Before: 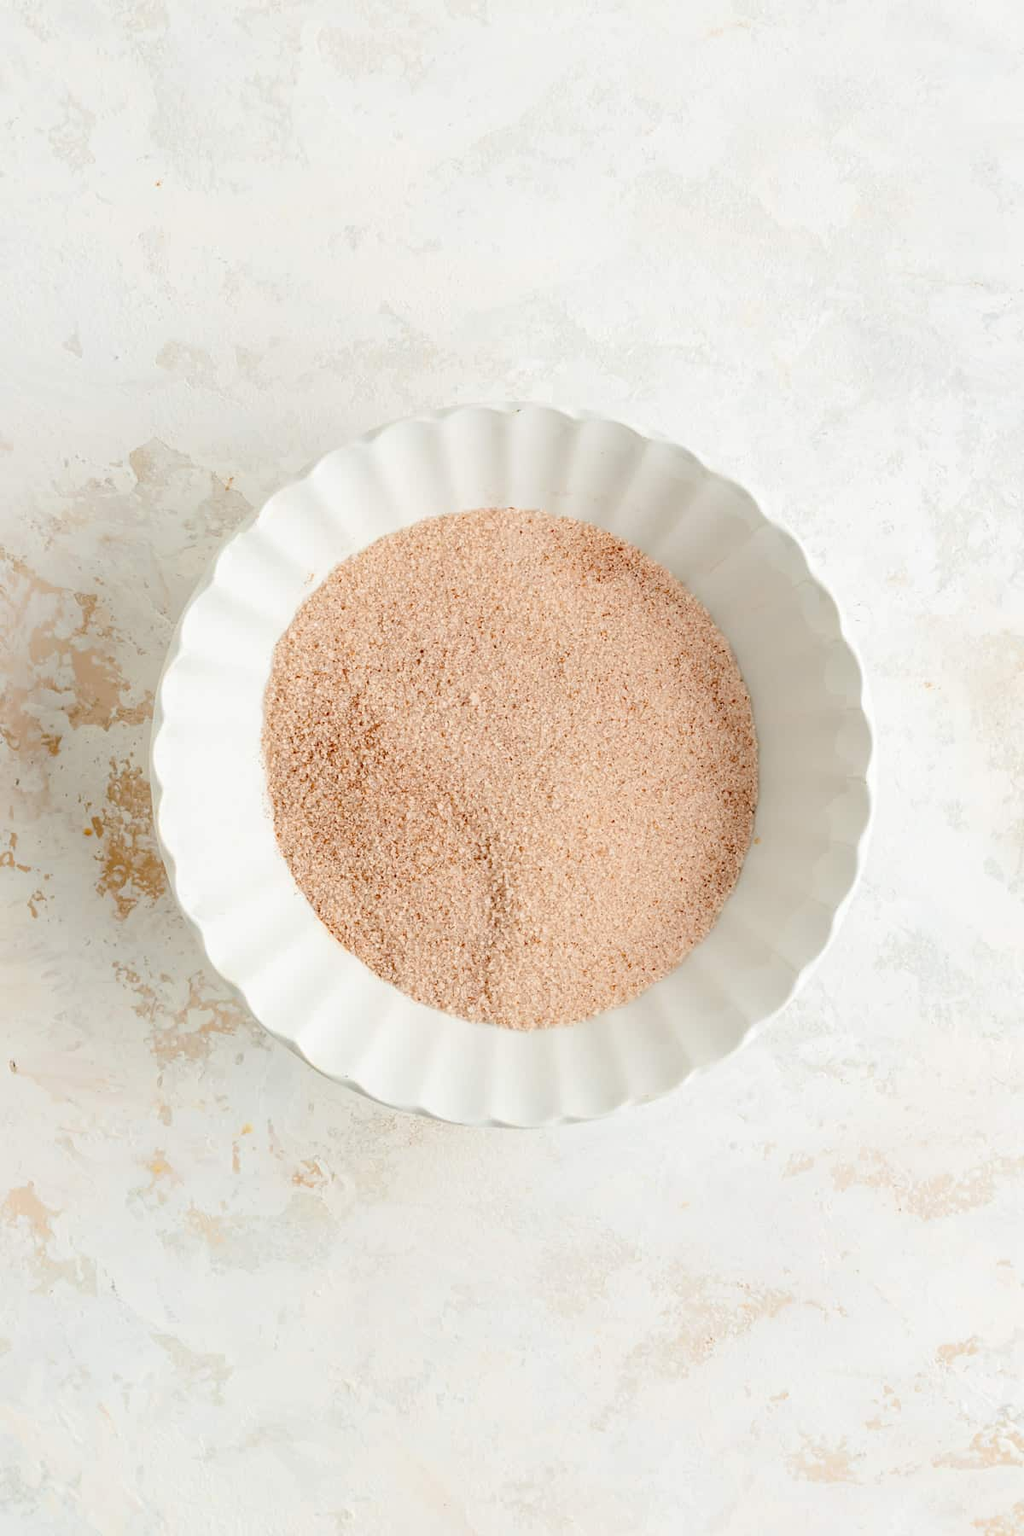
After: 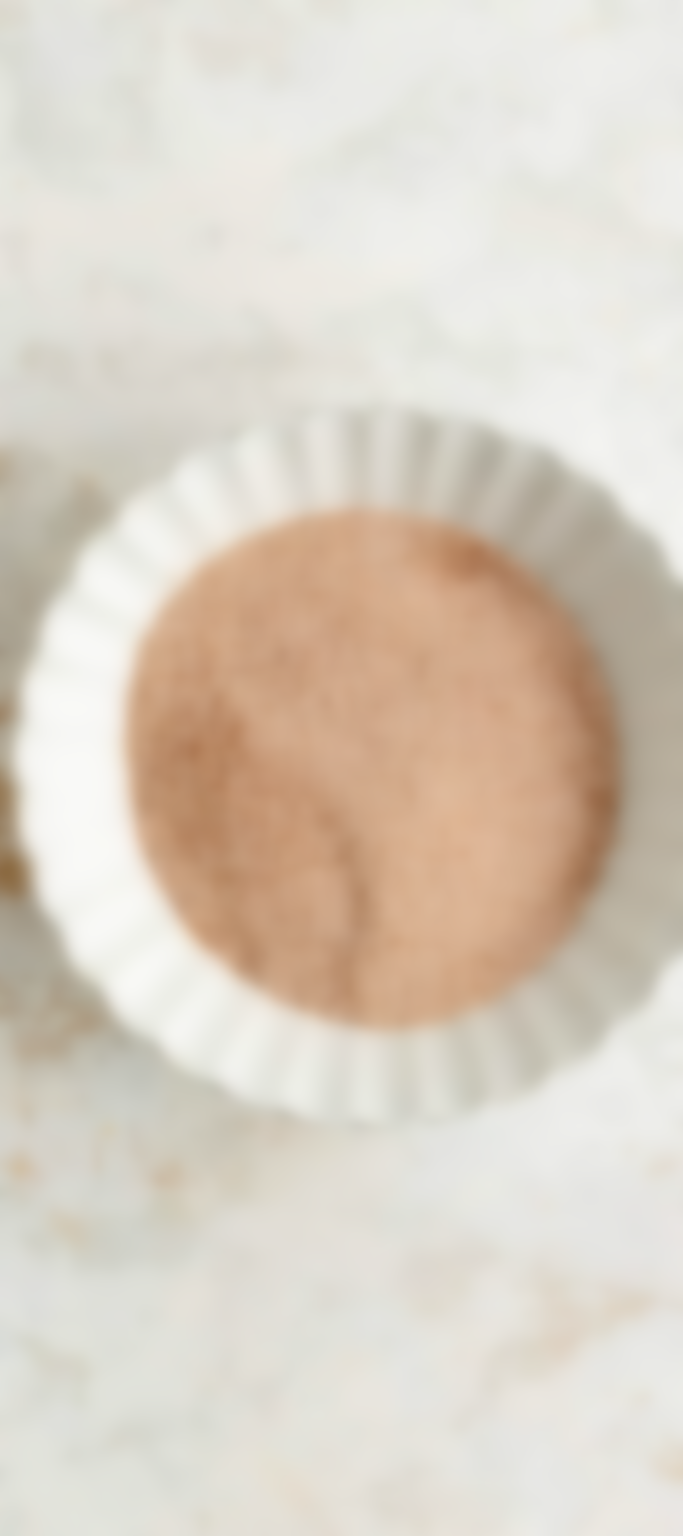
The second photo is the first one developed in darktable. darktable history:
crop and rotate: left 13.537%, right 19.796%
shadows and highlights: shadows 12, white point adjustment 1.2, soften with gaussian
contrast brightness saturation: contrast 0.07
lowpass: on, module defaults
